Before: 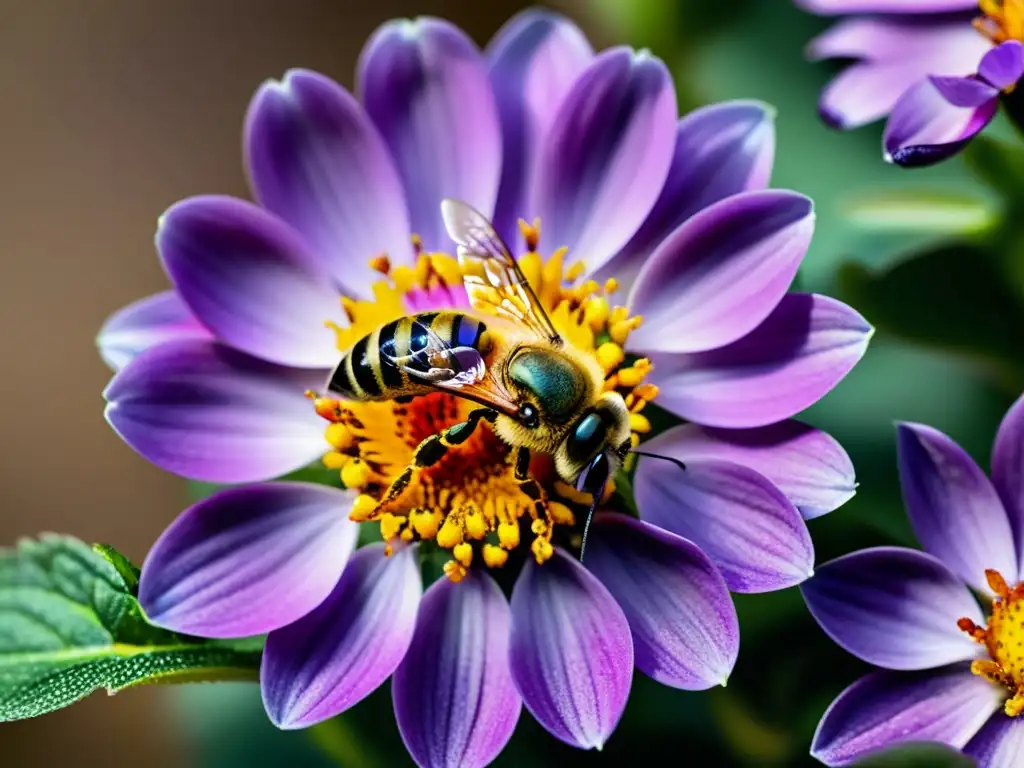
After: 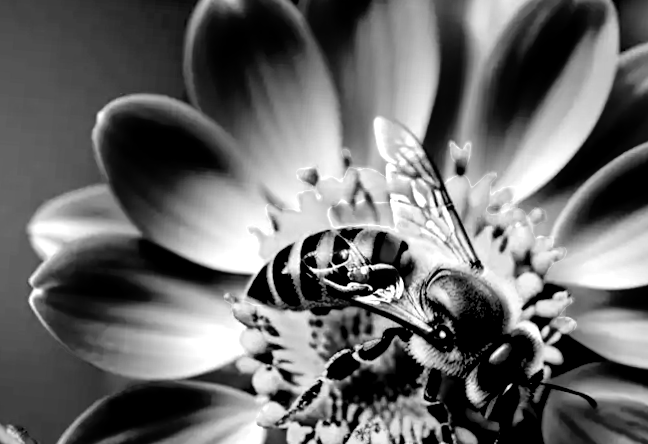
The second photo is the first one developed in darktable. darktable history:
color balance rgb: shadows lift › hue 87.51°, highlights gain › chroma 1.35%, highlights gain › hue 55.1°, global offset › chroma 0.13%, global offset › hue 253.66°, perceptual saturation grading › global saturation 16.38%
tone equalizer: -8 EV -0.417 EV, -7 EV -0.389 EV, -6 EV -0.333 EV, -5 EV -0.222 EV, -3 EV 0.222 EV, -2 EV 0.333 EV, -1 EV 0.389 EV, +0 EV 0.417 EV, edges refinement/feathering 500, mask exposure compensation -1.57 EV, preserve details no
color zones: curves: ch0 [(0.004, 0.588) (0.116, 0.636) (0.259, 0.476) (0.423, 0.464) (0.75, 0.5)]; ch1 [(0, 0) (0.143, 0) (0.286, 0) (0.429, 0) (0.571, 0) (0.714, 0) (0.857, 0)]
rotate and perspective: lens shift (horizontal) -0.055, automatic cropping off
exposure: black level correction 0.056, compensate highlight preservation false
color contrast: green-magenta contrast 1.12, blue-yellow contrast 1.95, unbound 0
crop and rotate: angle -4.99°, left 2.122%, top 6.945%, right 27.566%, bottom 30.519%
